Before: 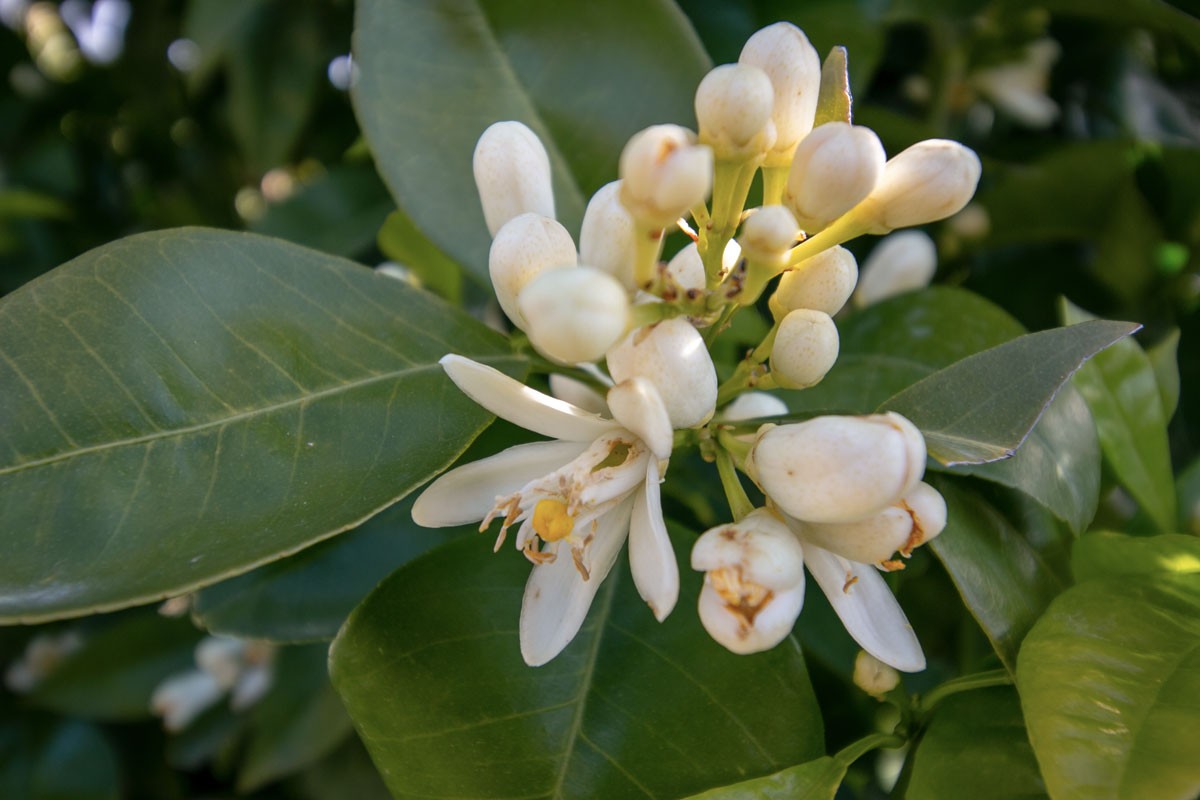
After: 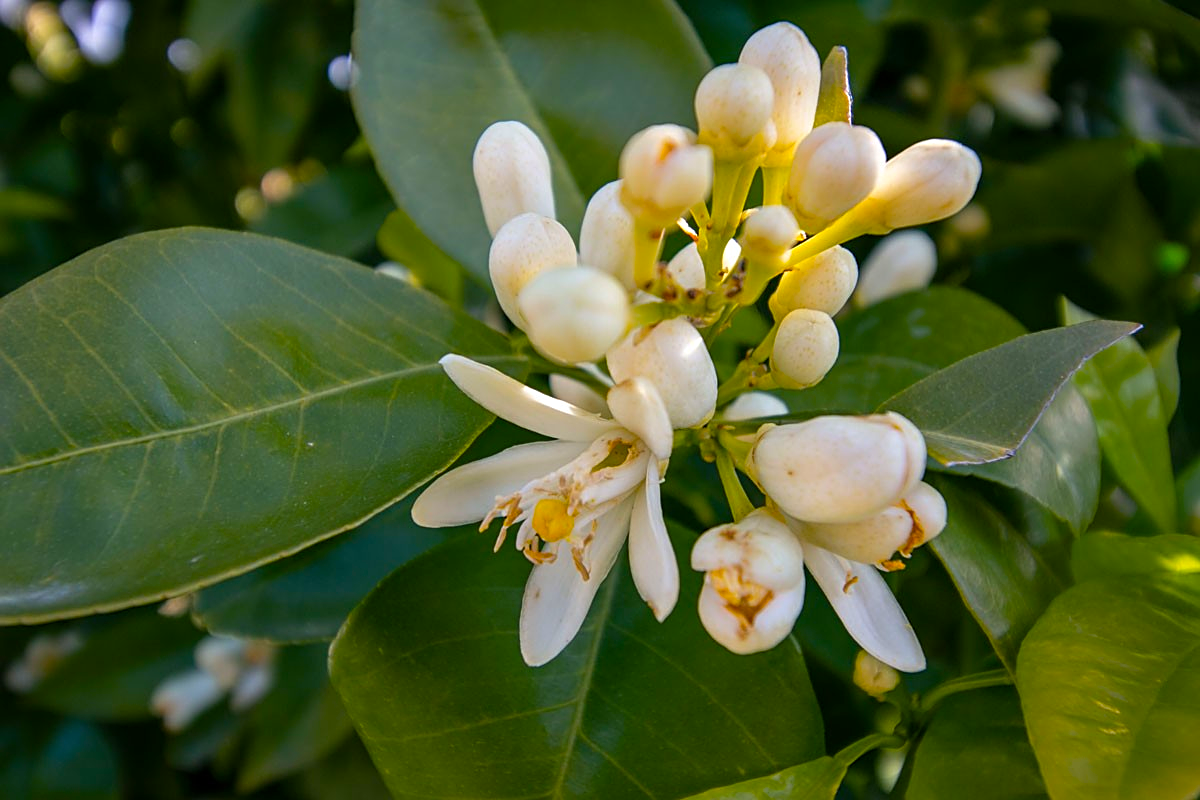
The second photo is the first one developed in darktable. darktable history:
sharpen: on, module defaults
exposure: exposure 0.02 EV, compensate highlight preservation false
color balance rgb: linear chroma grading › global chroma 15%, perceptual saturation grading › global saturation 30%
